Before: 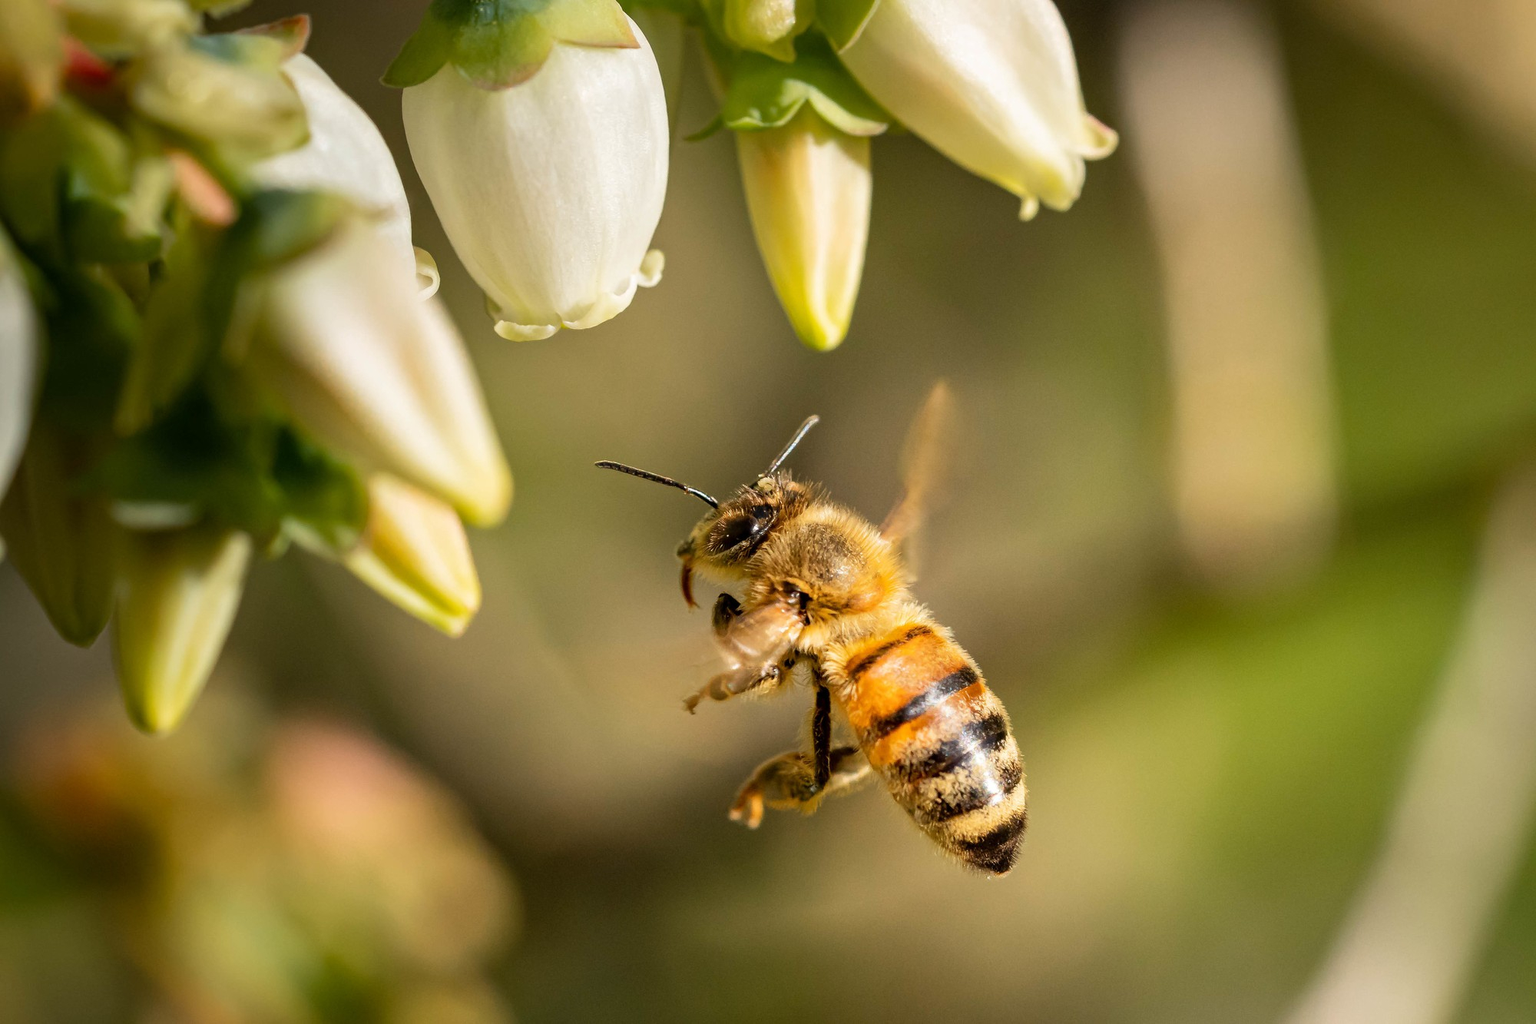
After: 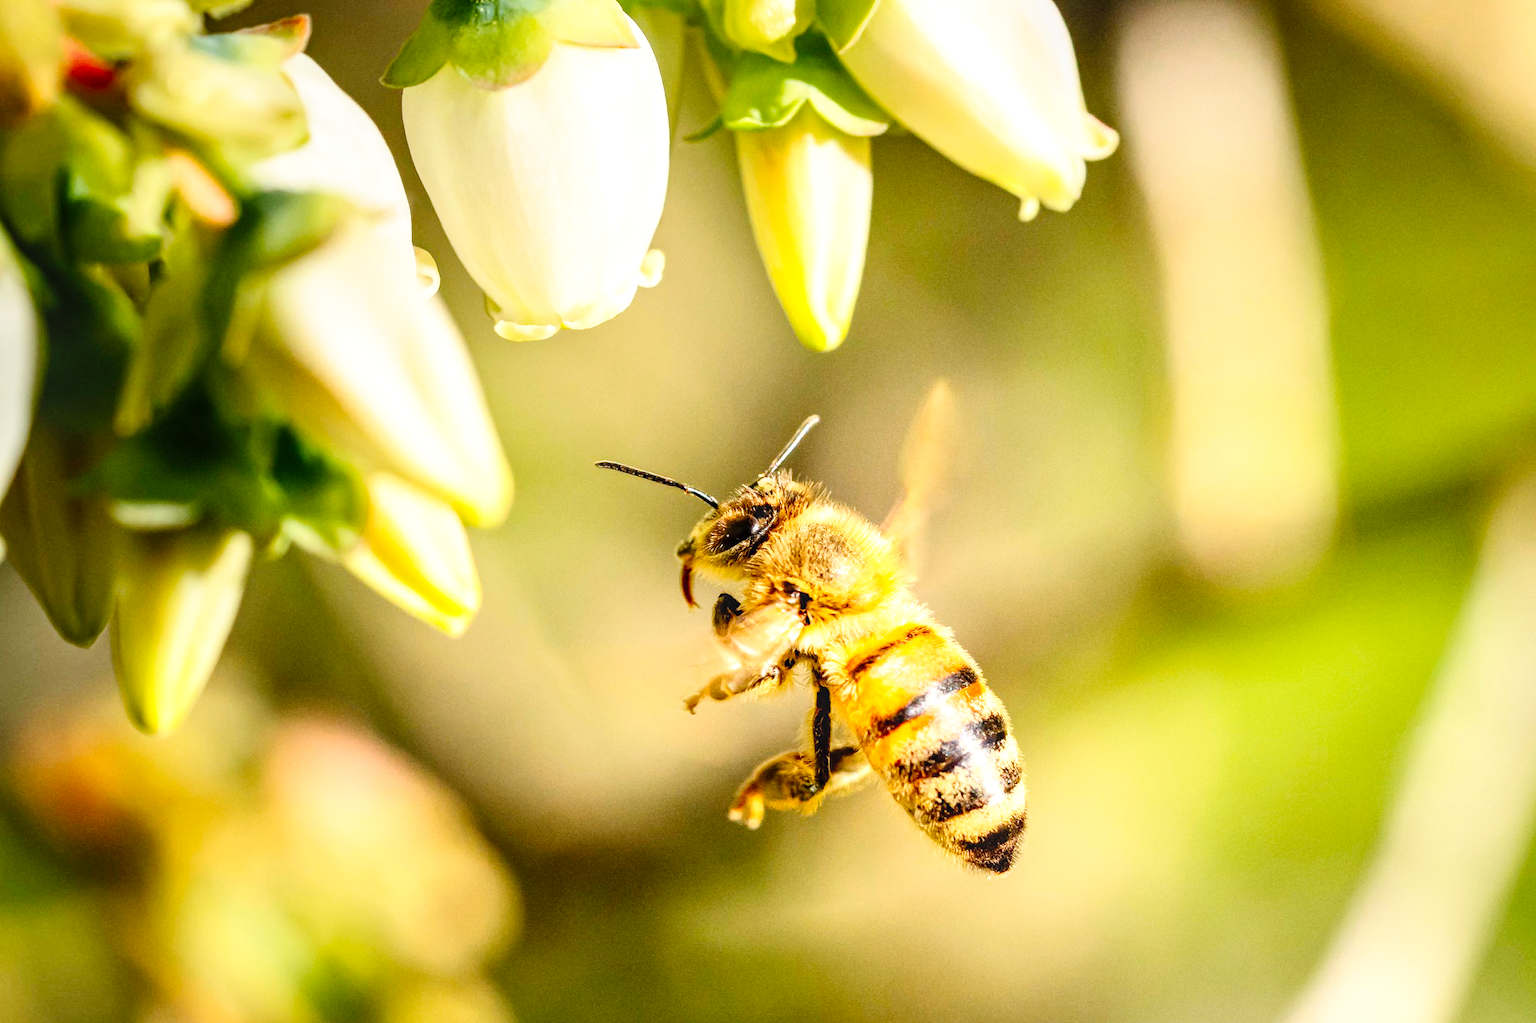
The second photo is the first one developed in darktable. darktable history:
local contrast: on, module defaults
contrast brightness saturation: contrast 0.2, brightness 0.16, saturation 0.22
base curve: curves: ch0 [(0, 0) (0.008, 0.007) (0.022, 0.029) (0.048, 0.089) (0.092, 0.197) (0.191, 0.399) (0.275, 0.534) (0.357, 0.65) (0.477, 0.78) (0.542, 0.833) (0.799, 0.973) (1, 1)], preserve colors none
